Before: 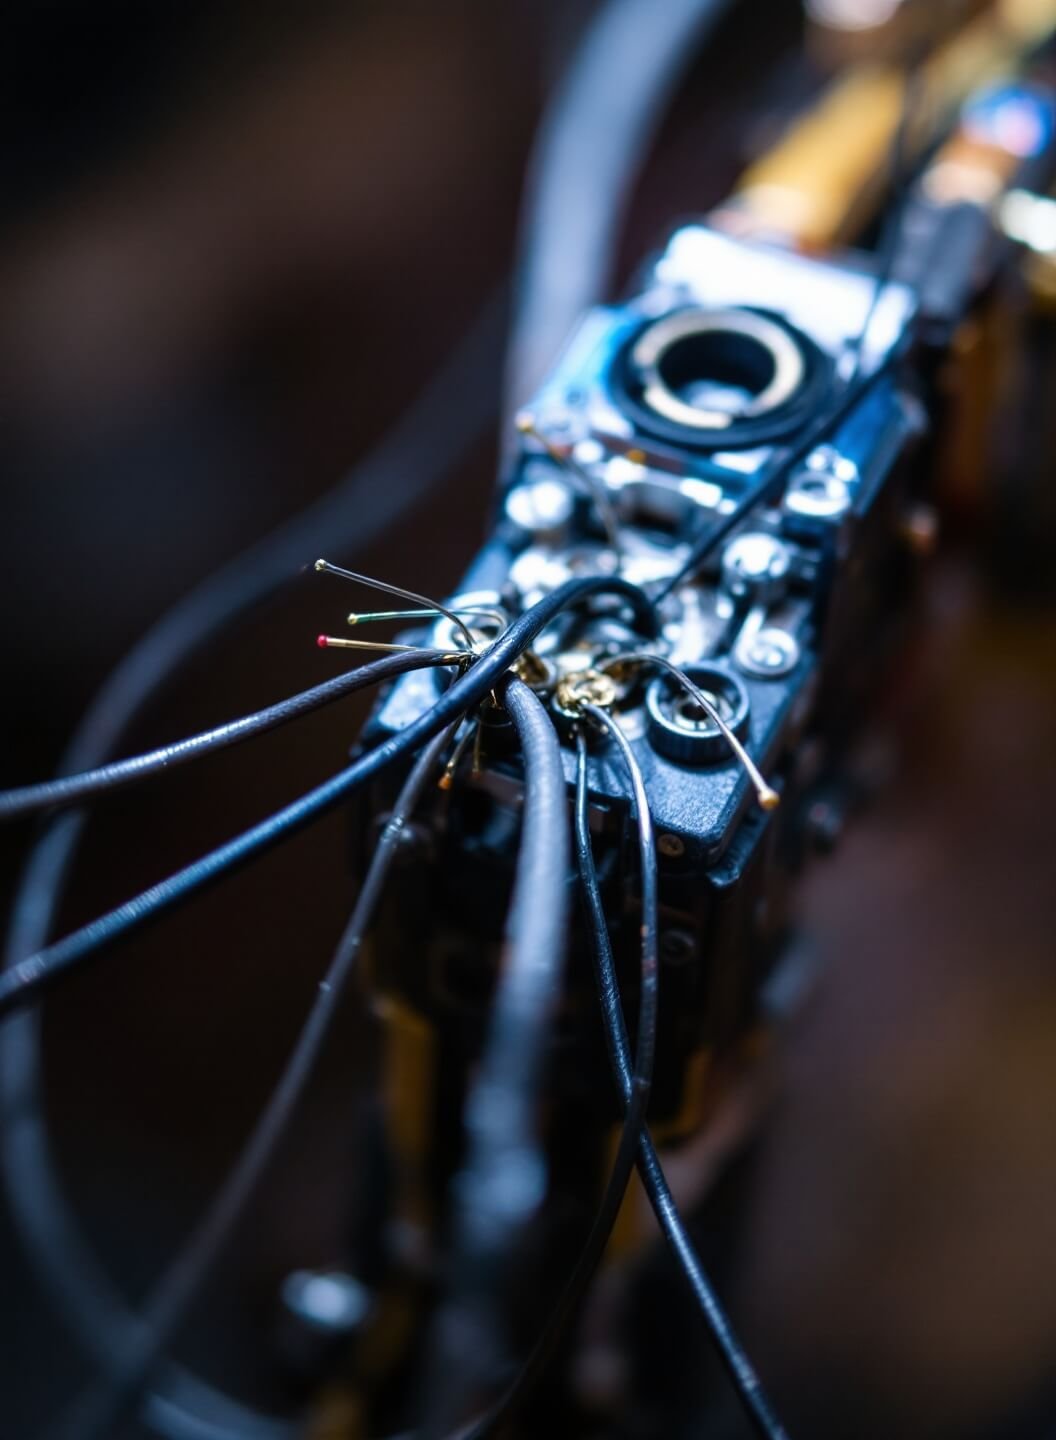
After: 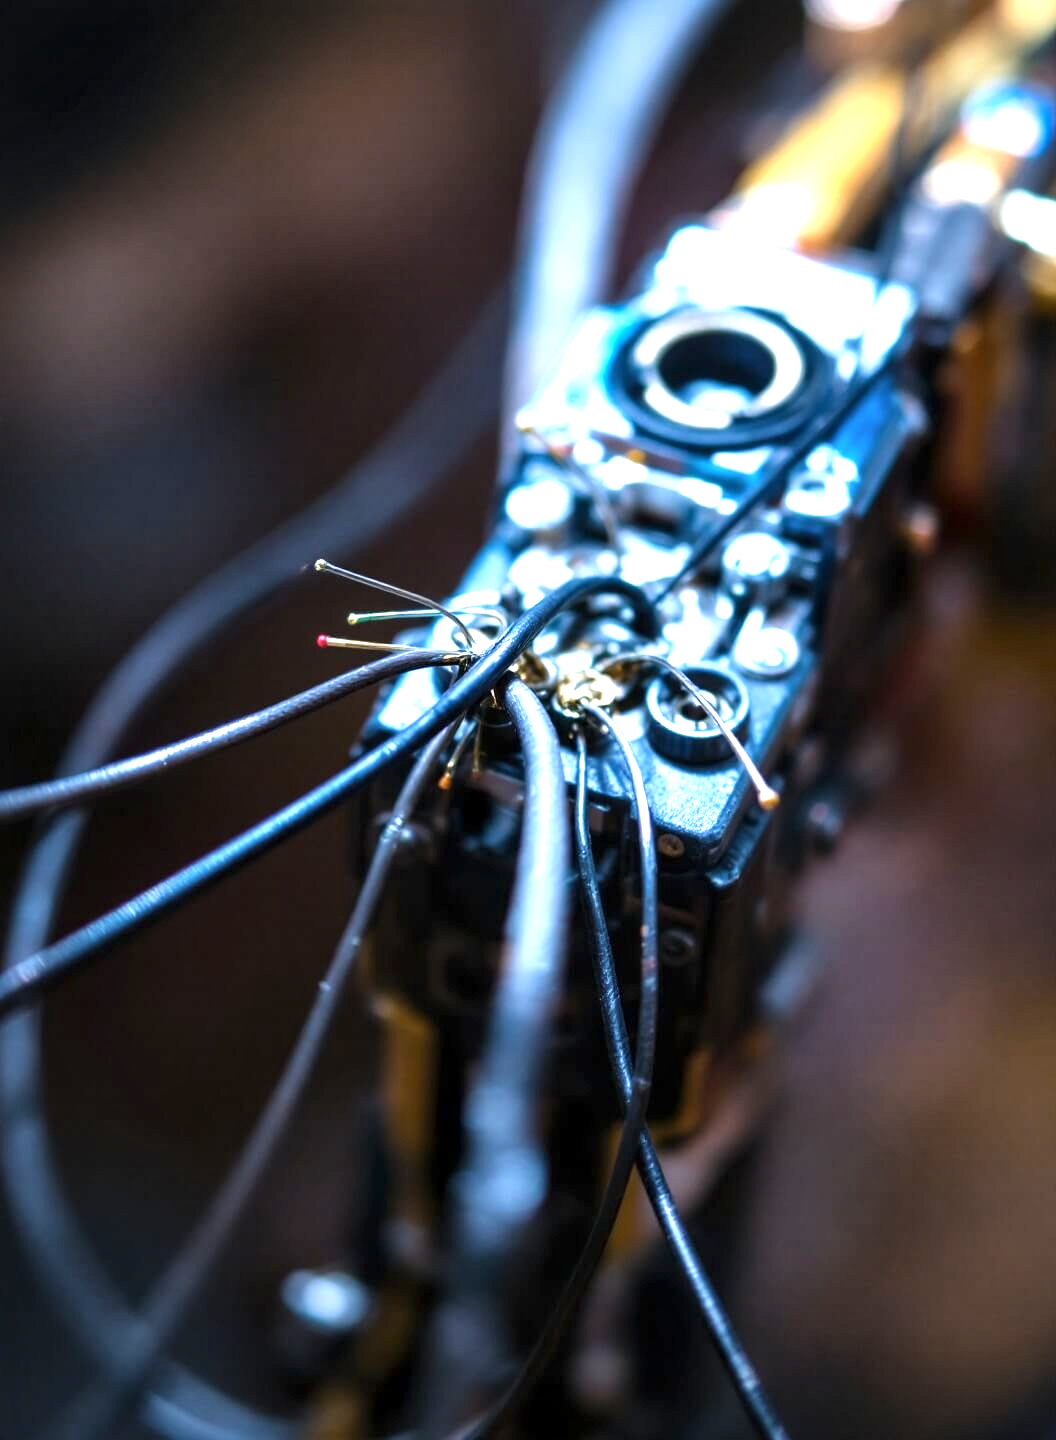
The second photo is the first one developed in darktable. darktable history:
exposure: black level correction 0, exposure 1.199 EV, compensate highlight preservation false
local contrast: mode bilateral grid, contrast 19, coarseness 51, detail 129%, midtone range 0.2
